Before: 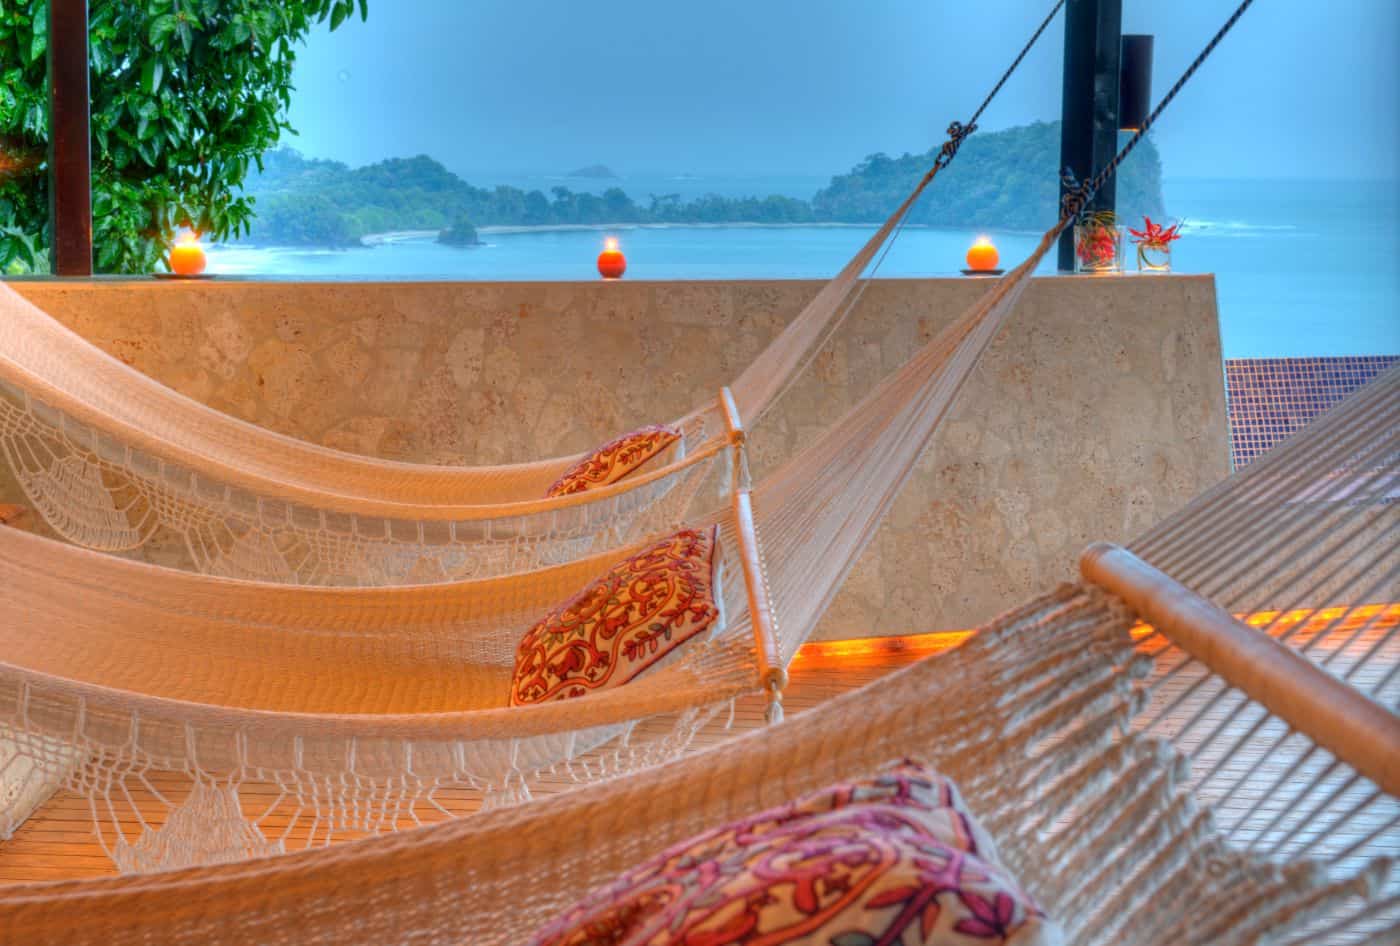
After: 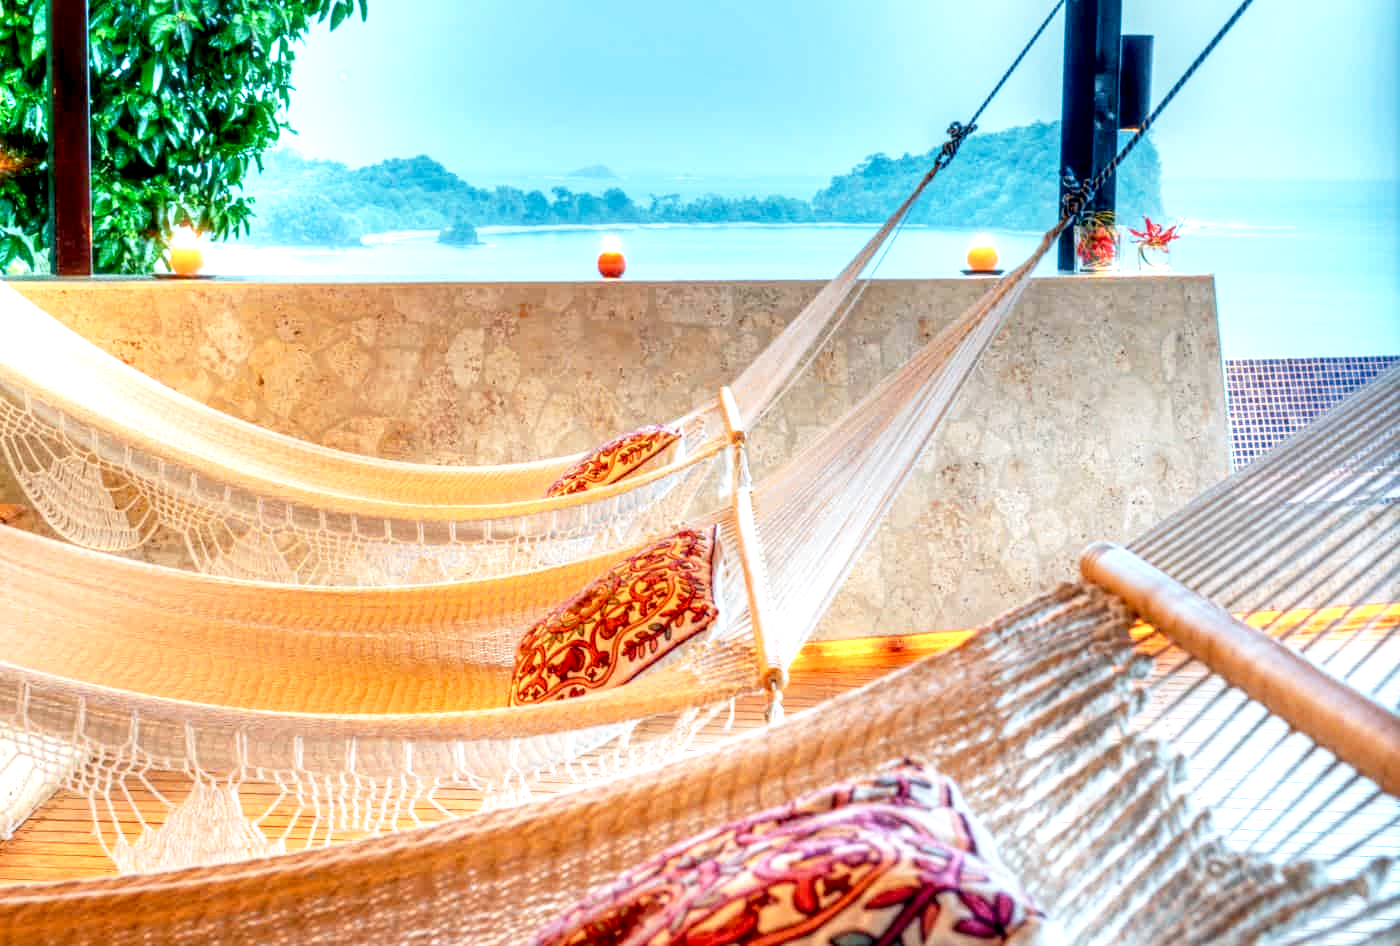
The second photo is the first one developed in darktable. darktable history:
base curve: curves: ch0 [(0, 0) (0.012, 0.01) (0.073, 0.168) (0.31, 0.711) (0.645, 0.957) (1, 1)], preserve colors none
local contrast: highlights 65%, shadows 54%, detail 169%, midtone range 0.514
haze removal: strength -0.1, adaptive false
color calibration: illuminant Planckian (black body), adaptation linear Bradford (ICC v4), x 0.361, y 0.366, temperature 4511.61 K, saturation algorithm version 1 (2020)
